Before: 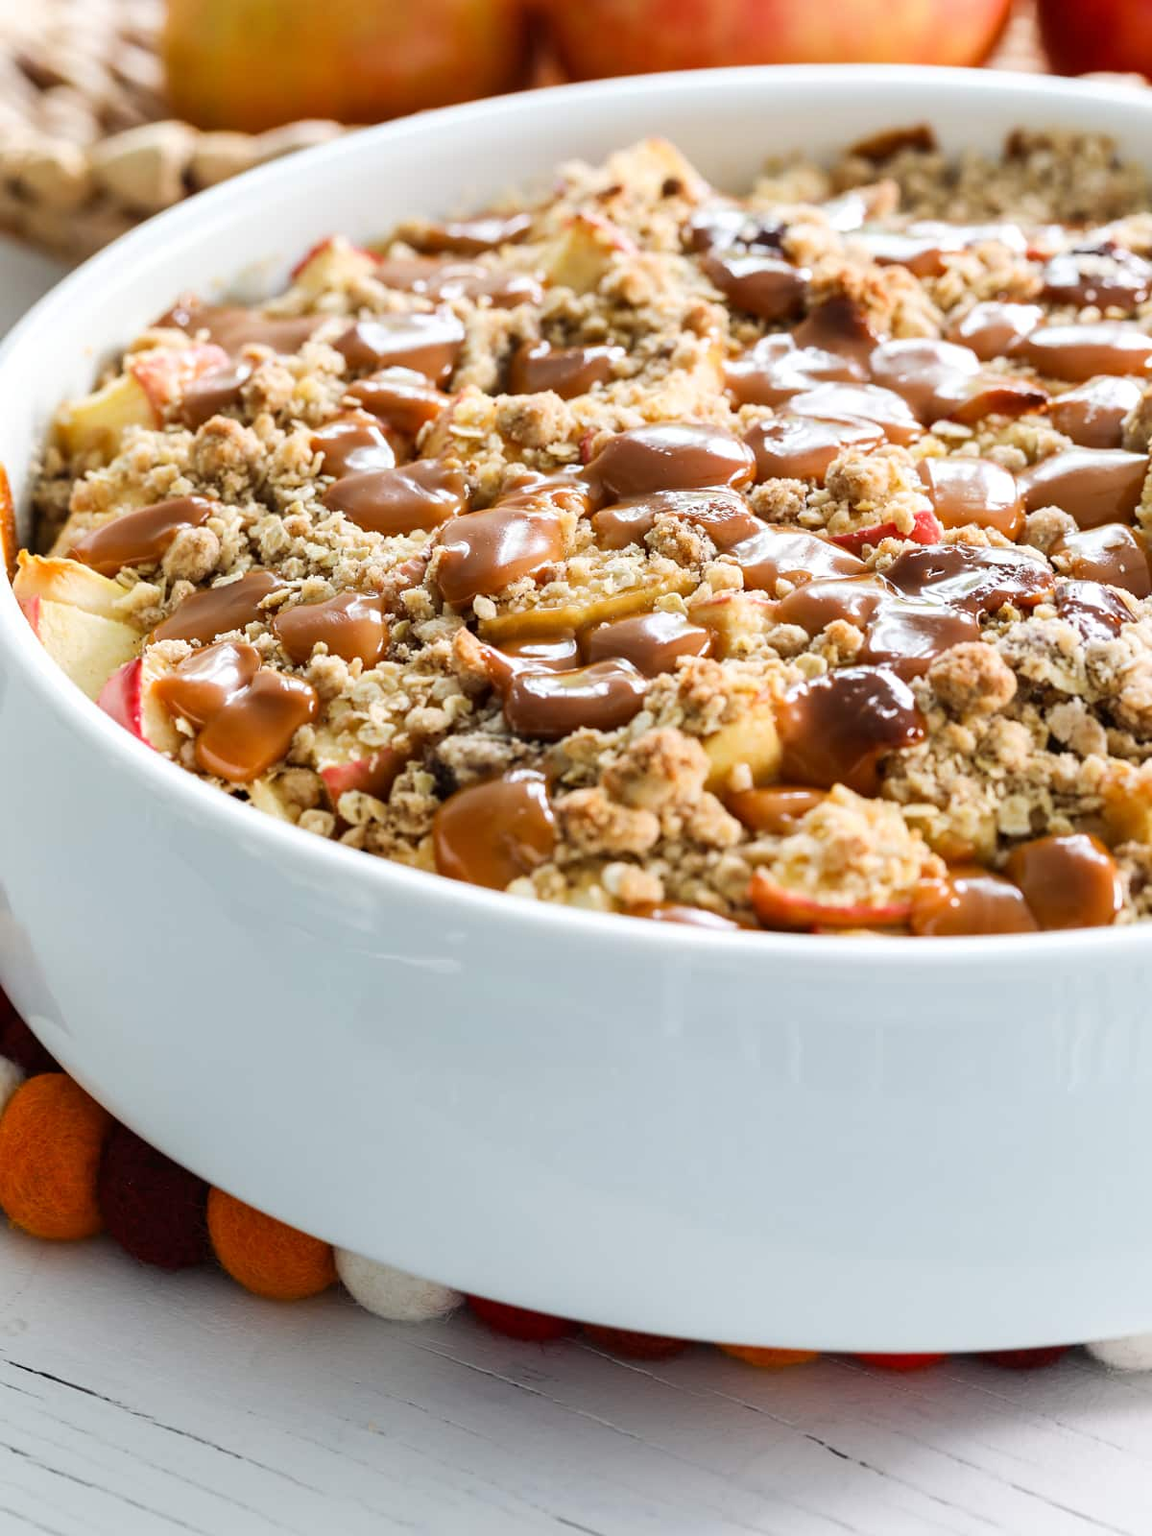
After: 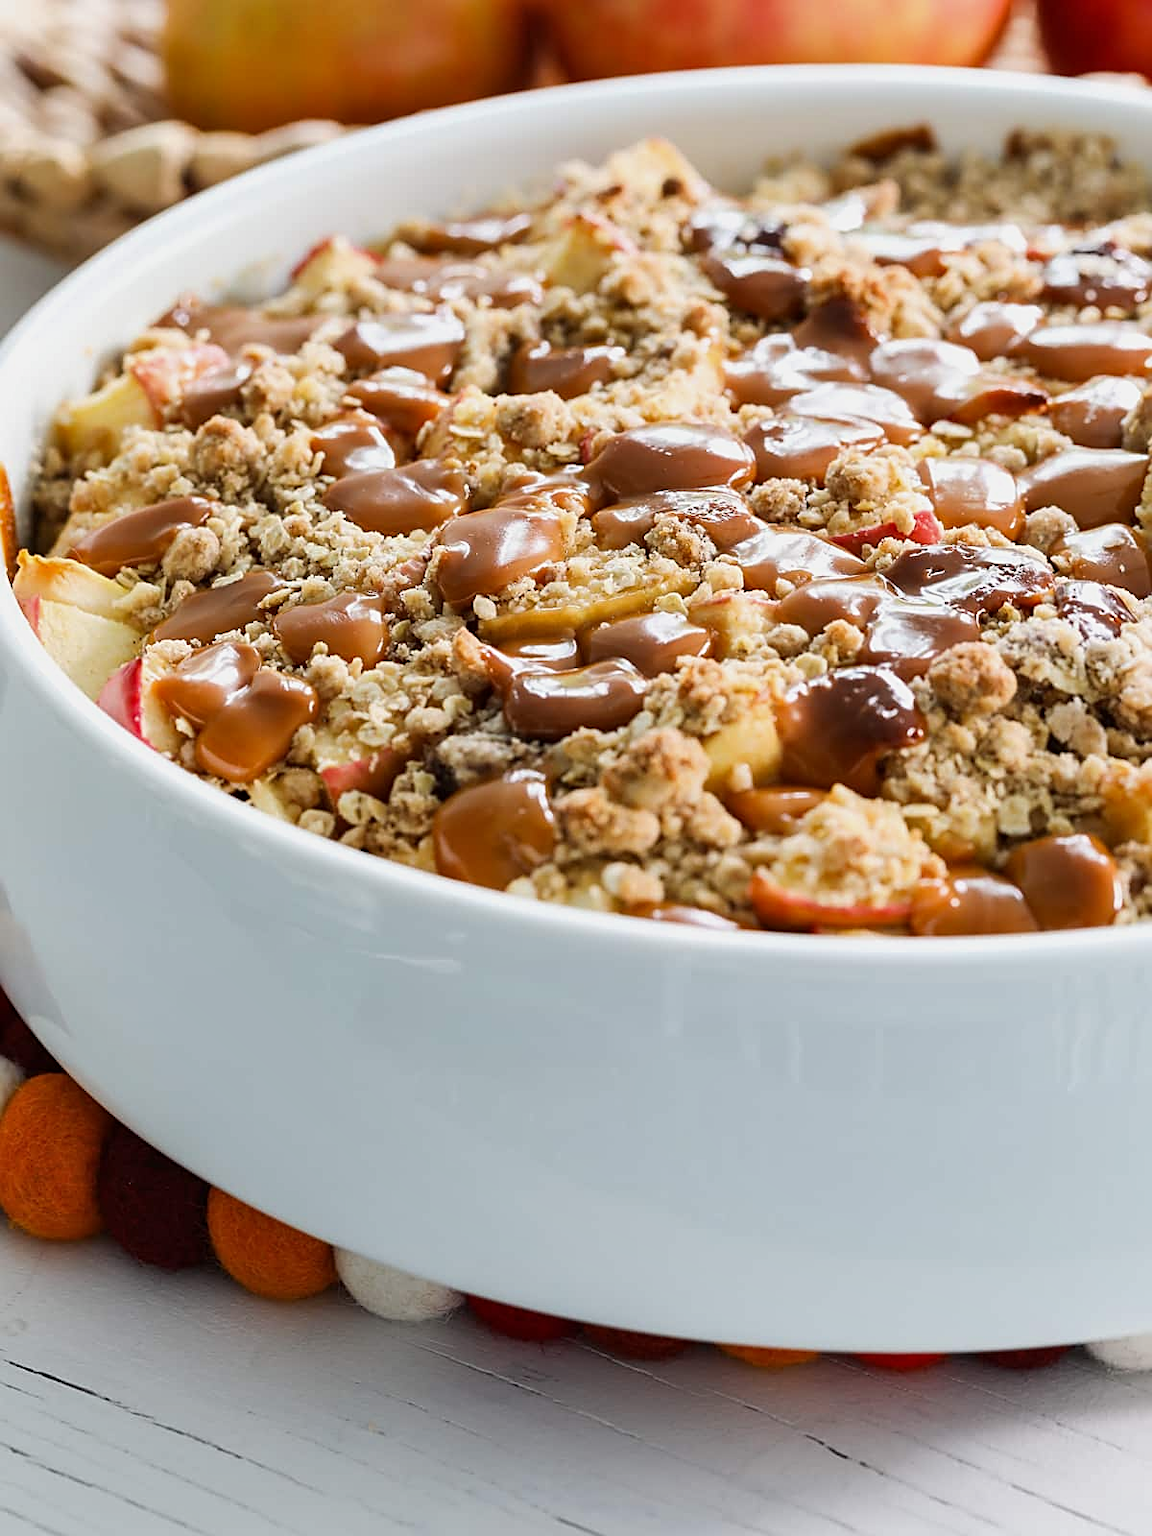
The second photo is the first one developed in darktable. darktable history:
sharpen: on, module defaults
exposure: exposure -0.178 EV, compensate highlight preservation false
shadows and highlights: shadows 36.71, highlights -27.2, soften with gaussian
